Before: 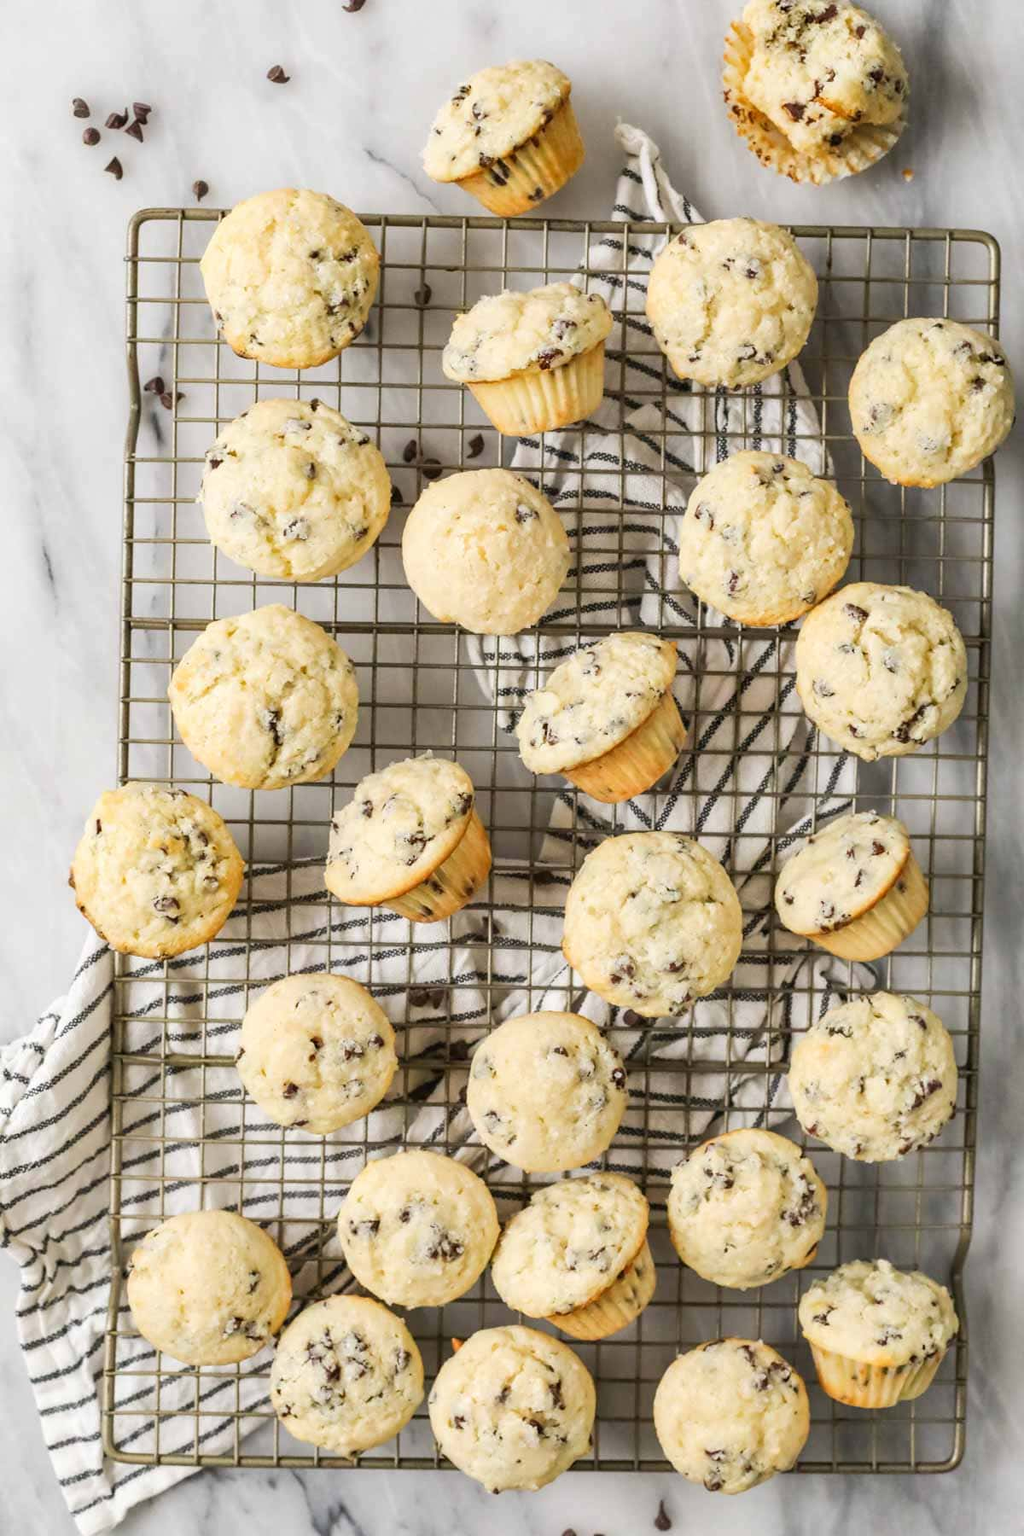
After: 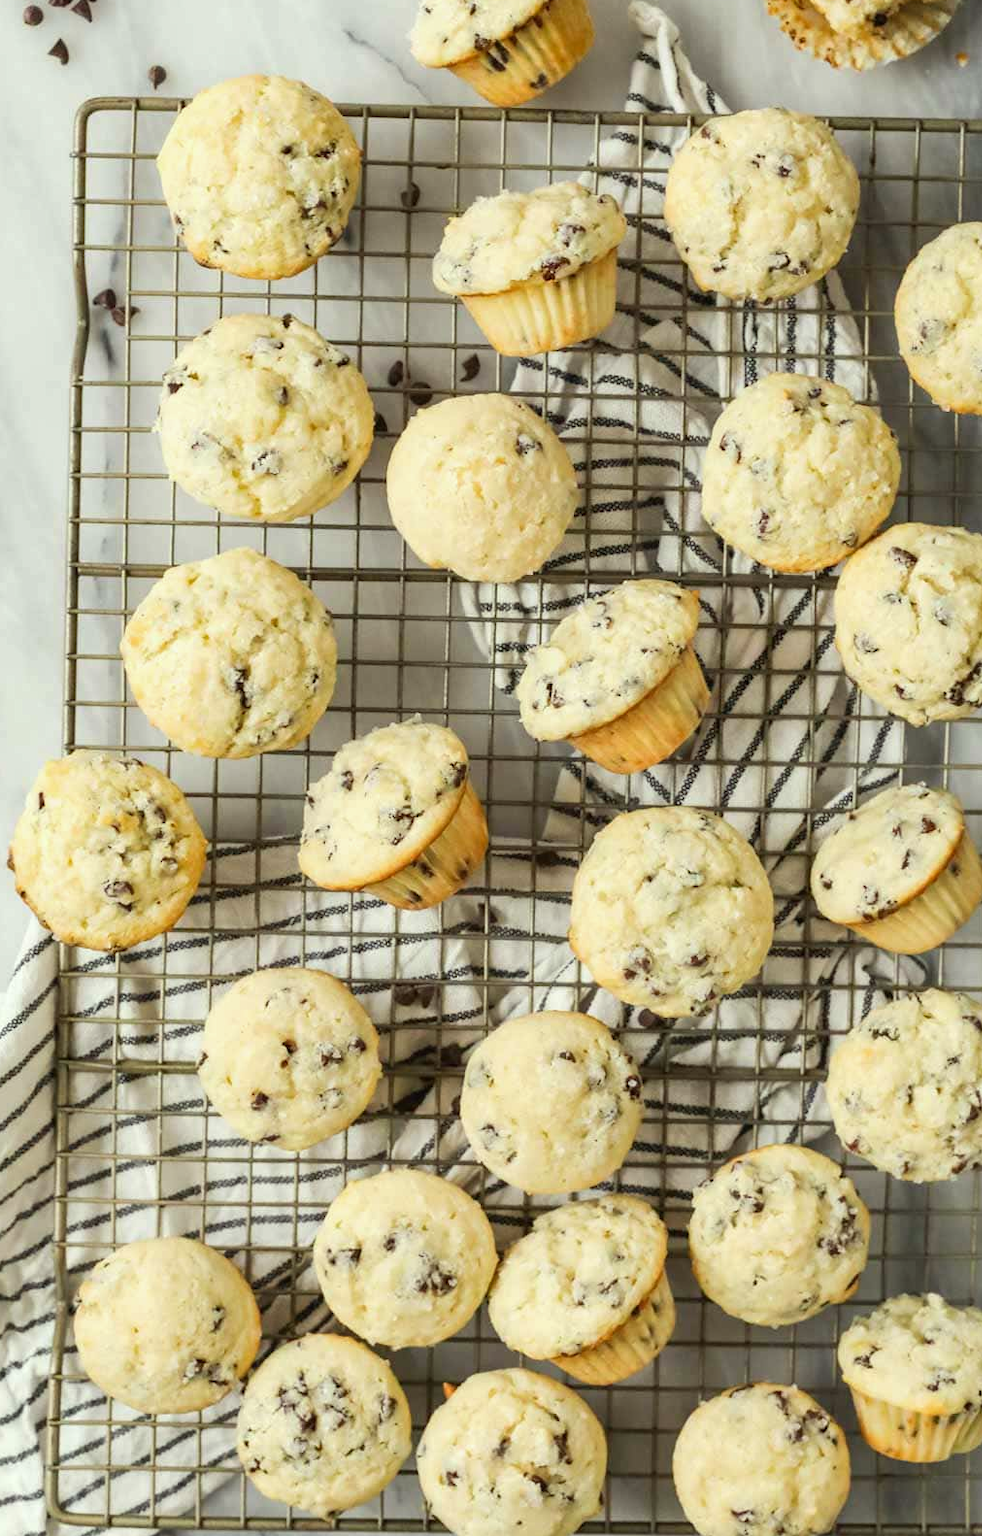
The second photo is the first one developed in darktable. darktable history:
color correction: highlights a* -4.75, highlights b* 5.05, saturation 0.975
crop: left 6.091%, top 8.05%, right 9.549%, bottom 4.025%
